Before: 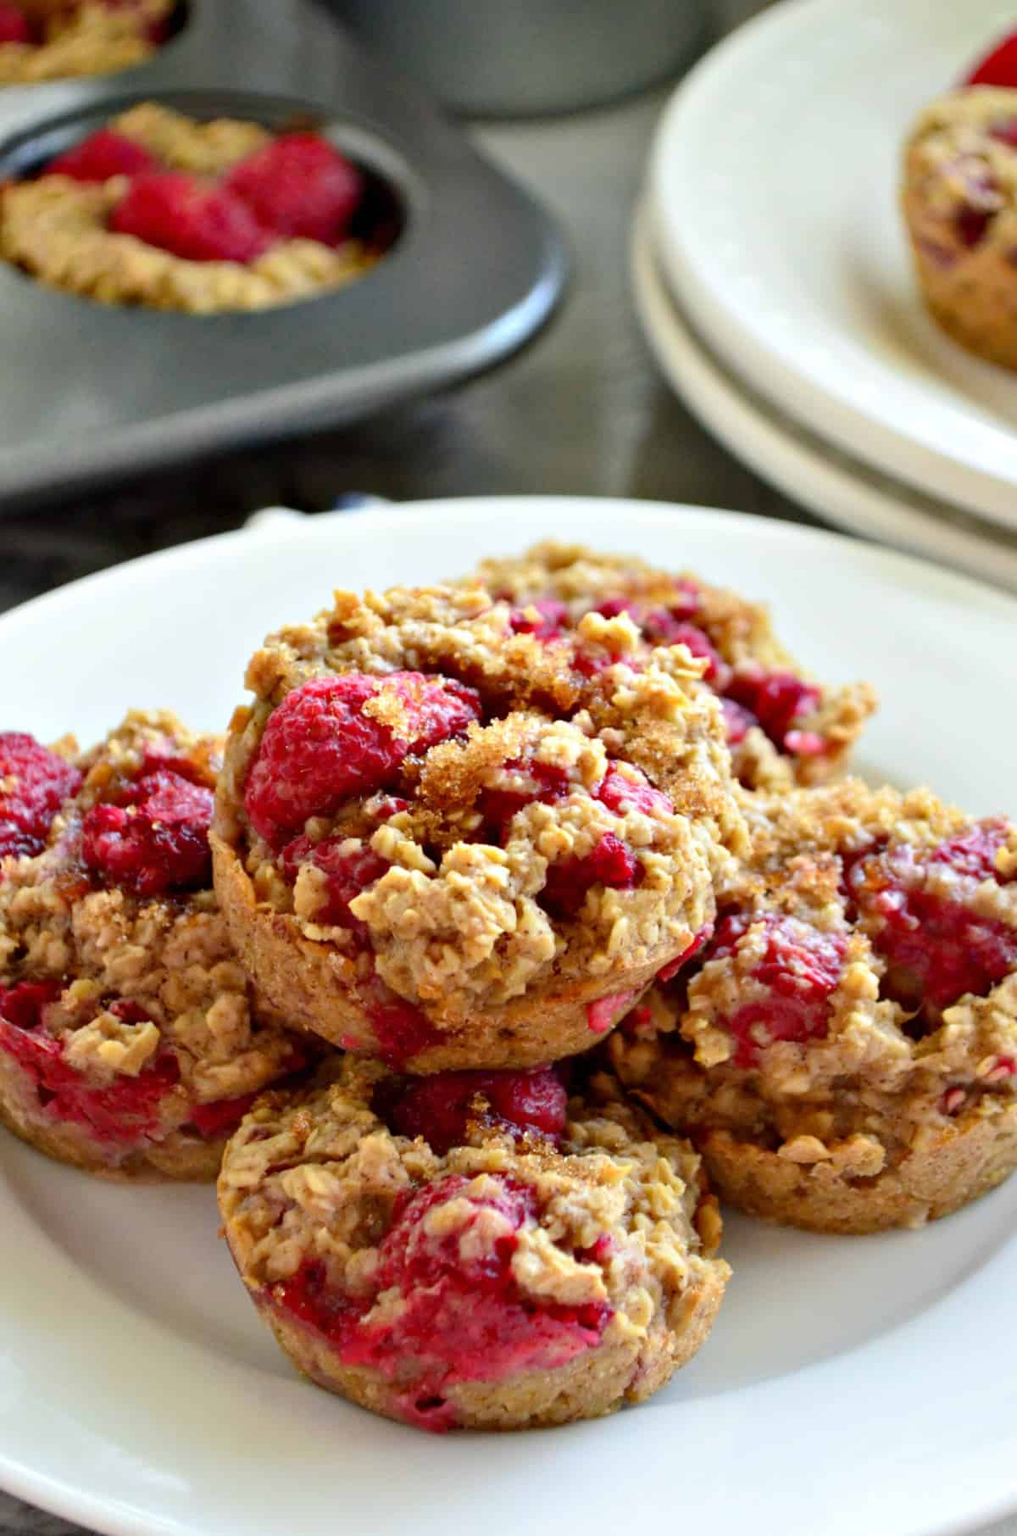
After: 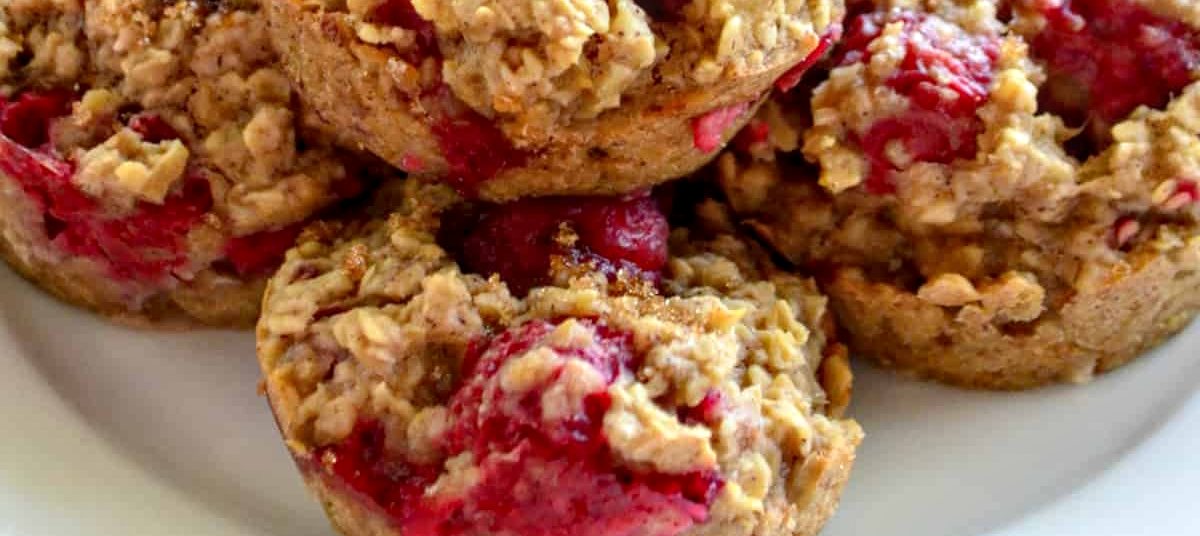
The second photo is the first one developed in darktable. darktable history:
crop and rotate: top 58.853%, bottom 11.561%
local contrast: on, module defaults
